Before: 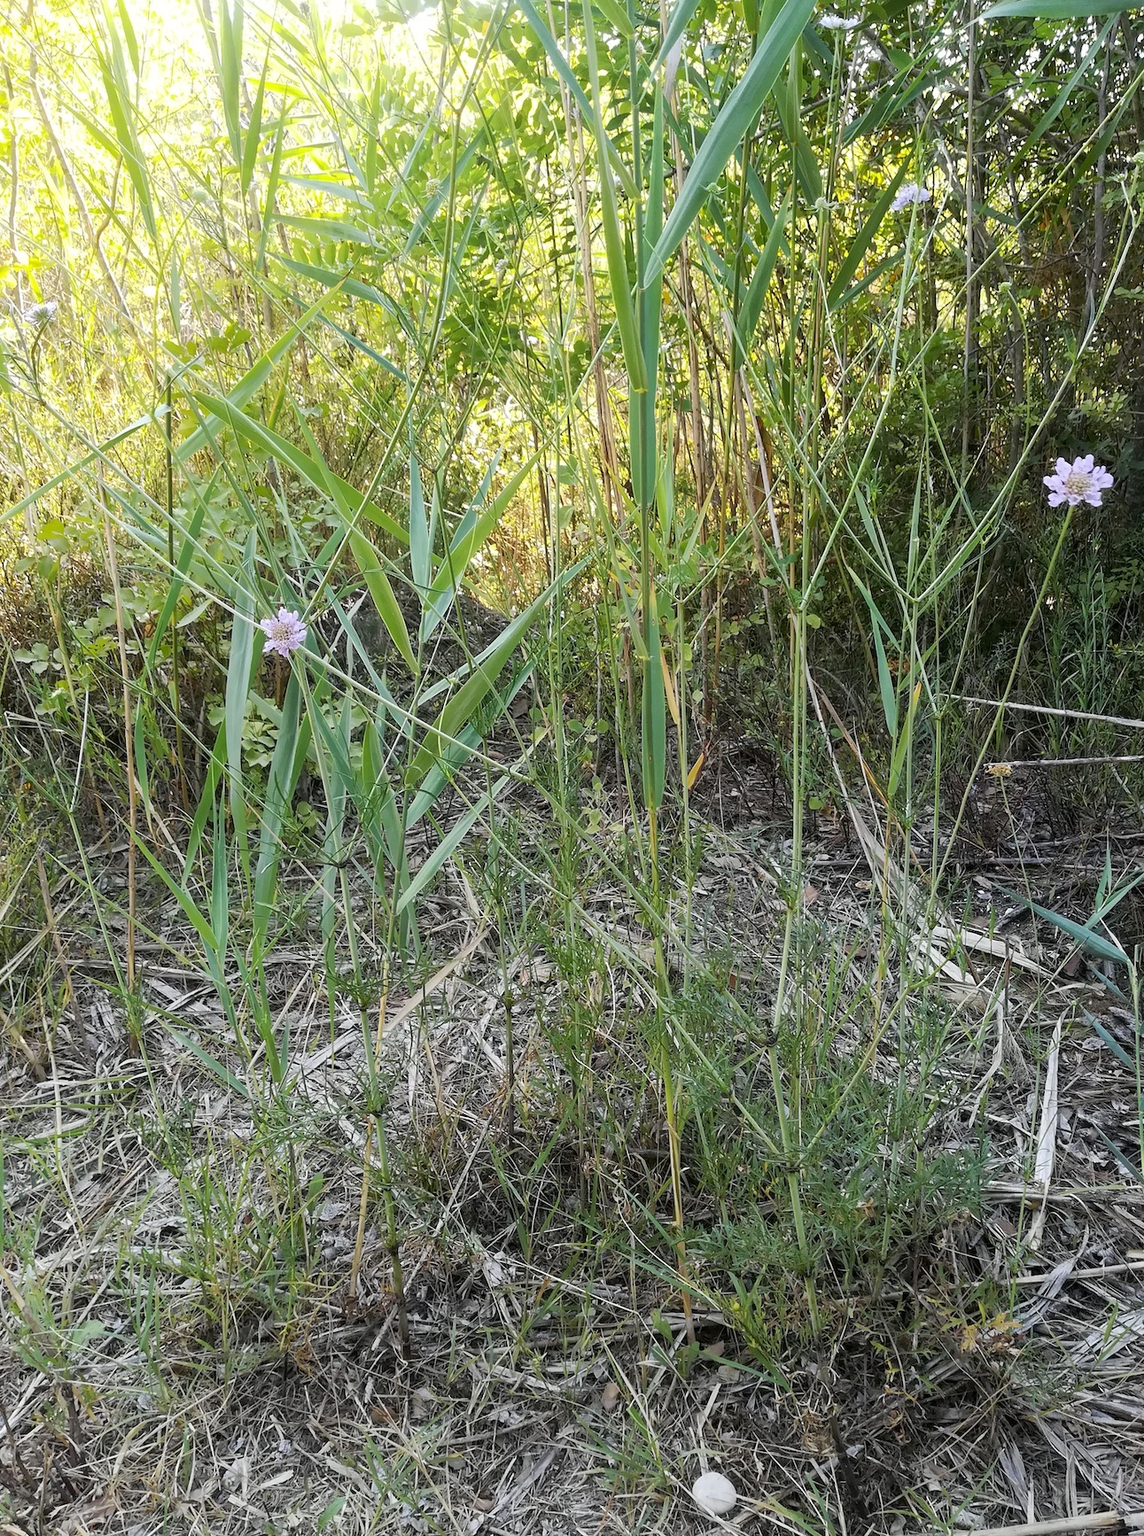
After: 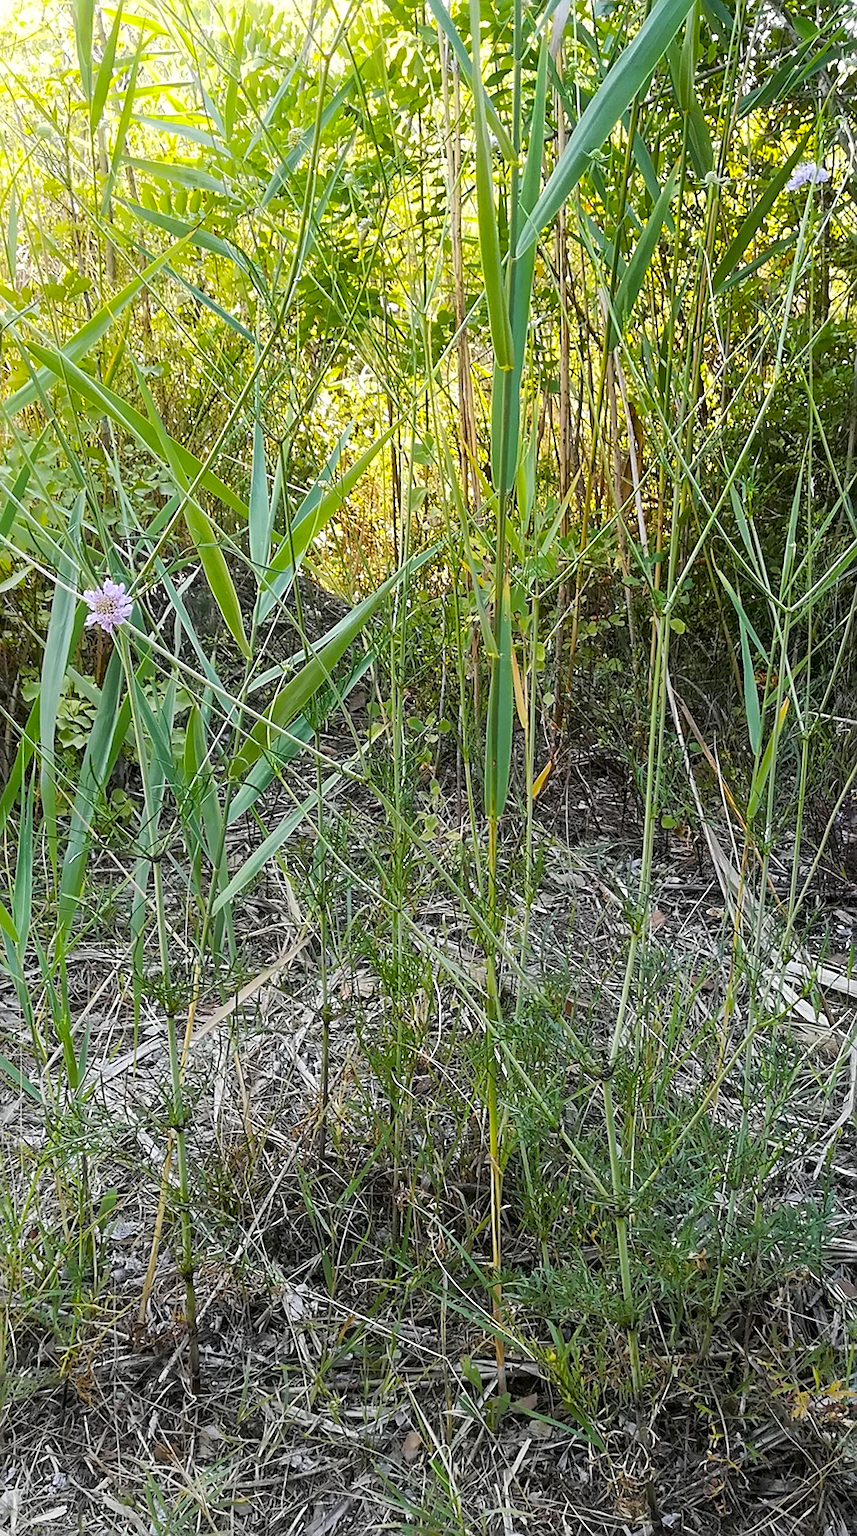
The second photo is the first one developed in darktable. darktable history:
crop and rotate: angle -3.27°, left 14.277%, top 0.028%, right 10.766%, bottom 0.028%
sharpen: on, module defaults
color contrast: green-magenta contrast 1.2, blue-yellow contrast 1.2
contrast brightness saturation: contrast 0.06, brightness -0.01, saturation -0.23
color balance rgb: perceptual saturation grading › global saturation 25%, global vibrance 20%
